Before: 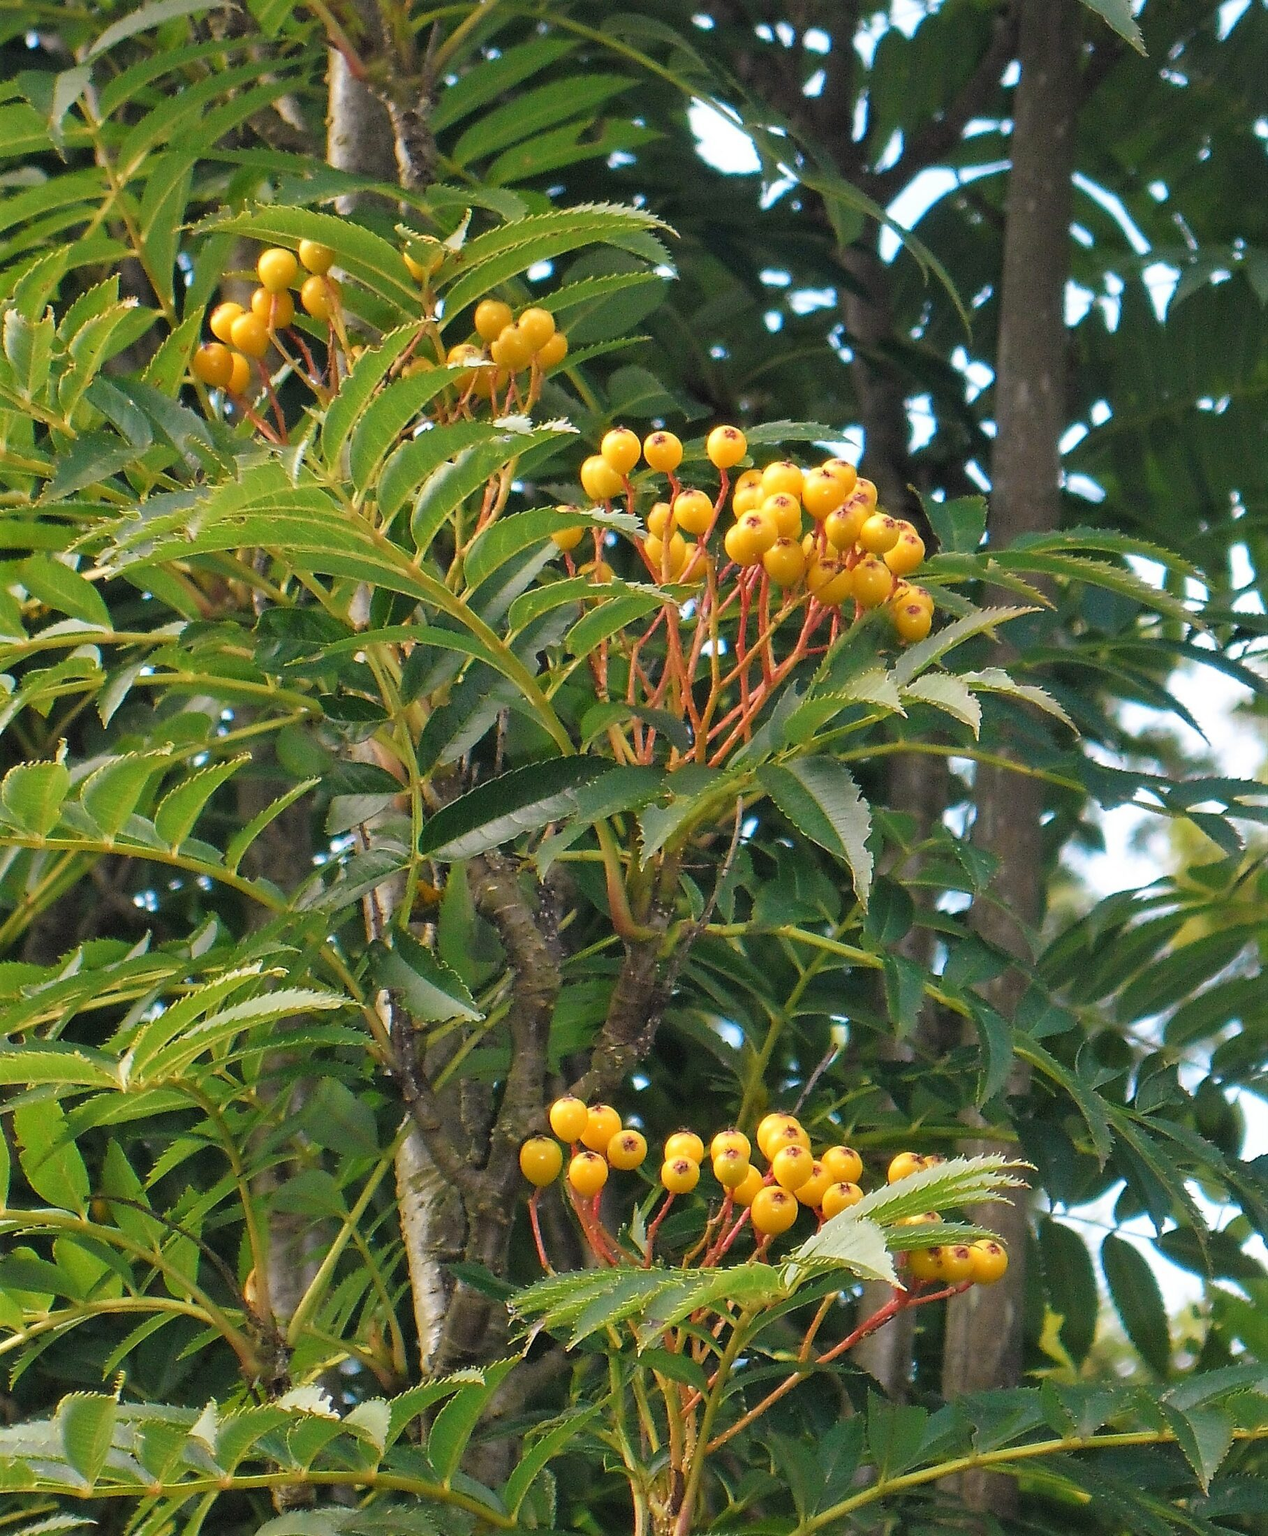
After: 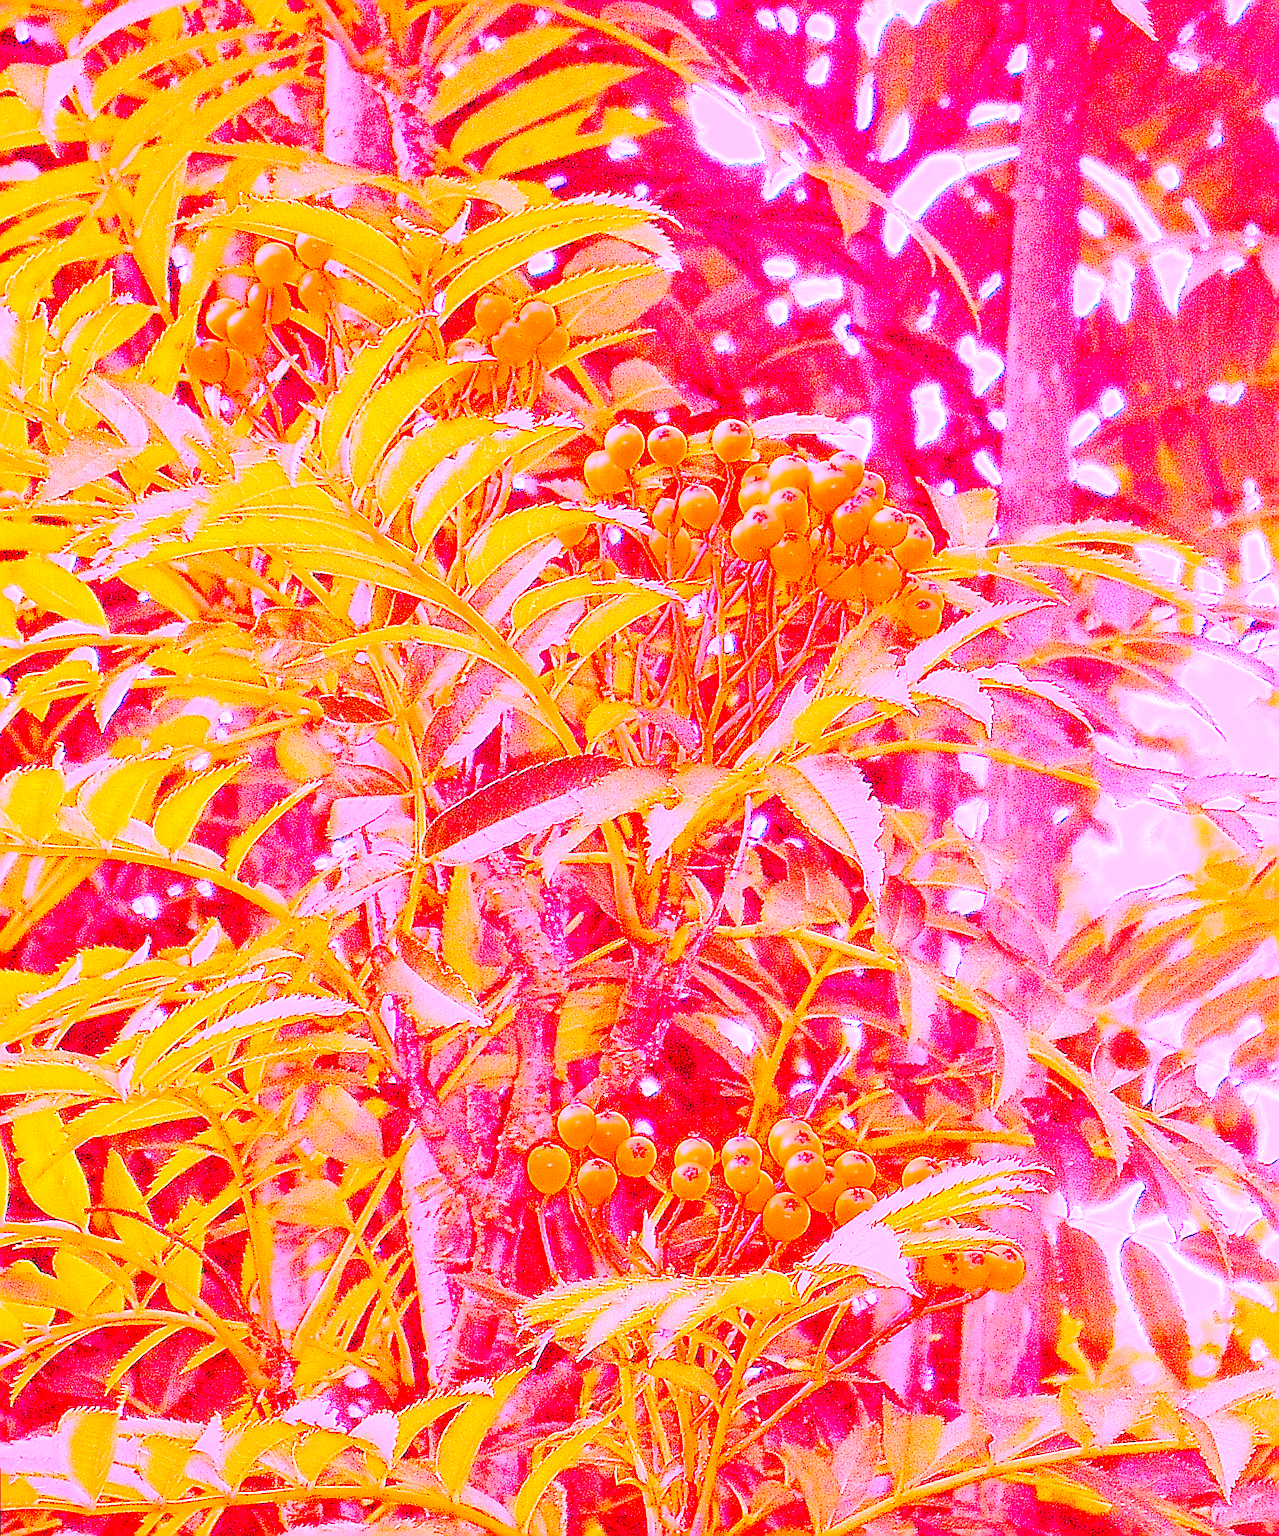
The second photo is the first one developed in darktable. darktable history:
local contrast: detail 110%
tone curve: curves: ch0 [(0, 0) (0.003, 0.011) (0.011, 0.014) (0.025, 0.023) (0.044, 0.035) (0.069, 0.047) (0.1, 0.065) (0.136, 0.098) (0.177, 0.139) (0.224, 0.214) (0.277, 0.306) (0.335, 0.392) (0.399, 0.484) (0.468, 0.584) (0.543, 0.68) (0.623, 0.772) (0.709, 0.847) (0.801, 0.905) (0.898, 0.951) (1, 1)], preserve colors none
exposure: black level correction 0.016, exposure 1.774 EV, compensate highlight preservation false
sharpen: on, module defaults
white balance: red 4.26, blue 1.802
rotate and perspective: rotation -0.45°, automatic cropping original format, crop left 0.008, crop right 0.992, crop top 0.012, crop bottom 0.988
contrast brightness saturation: saturation 0.5
